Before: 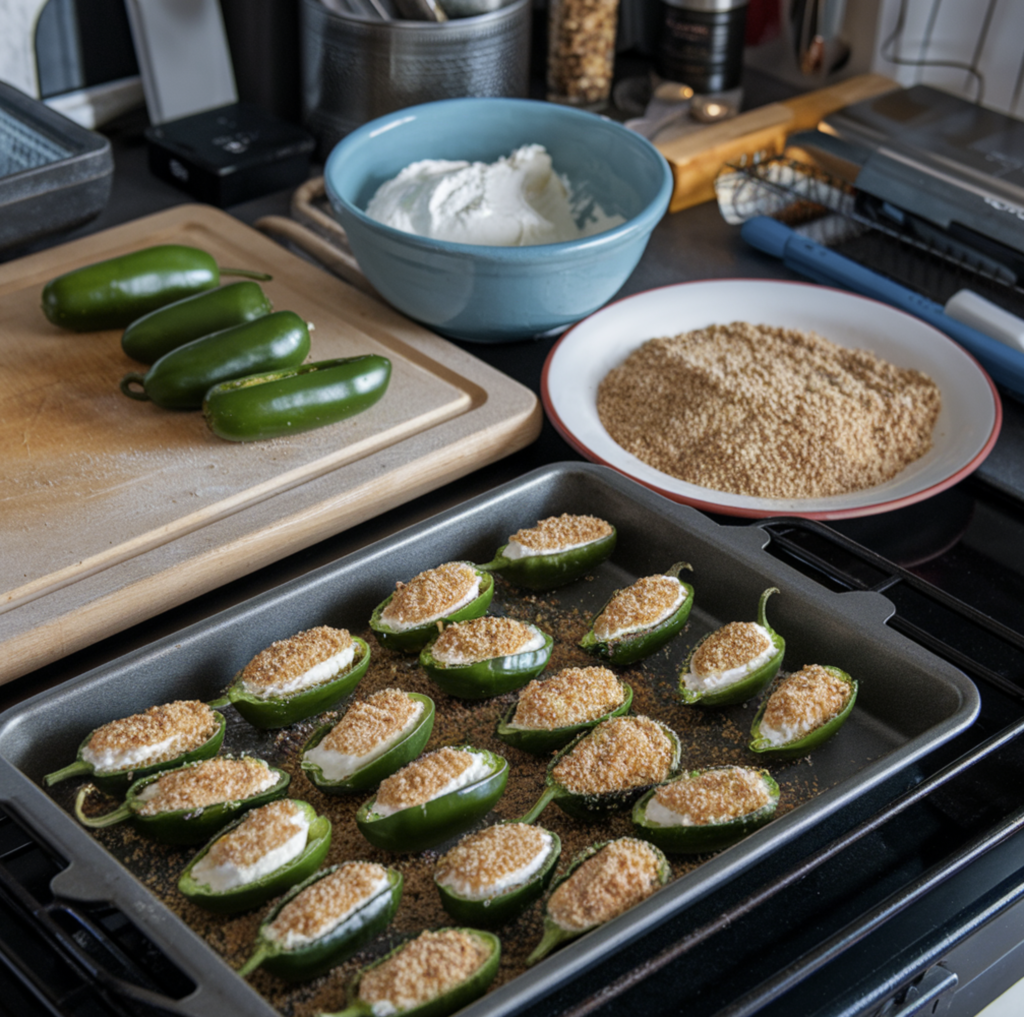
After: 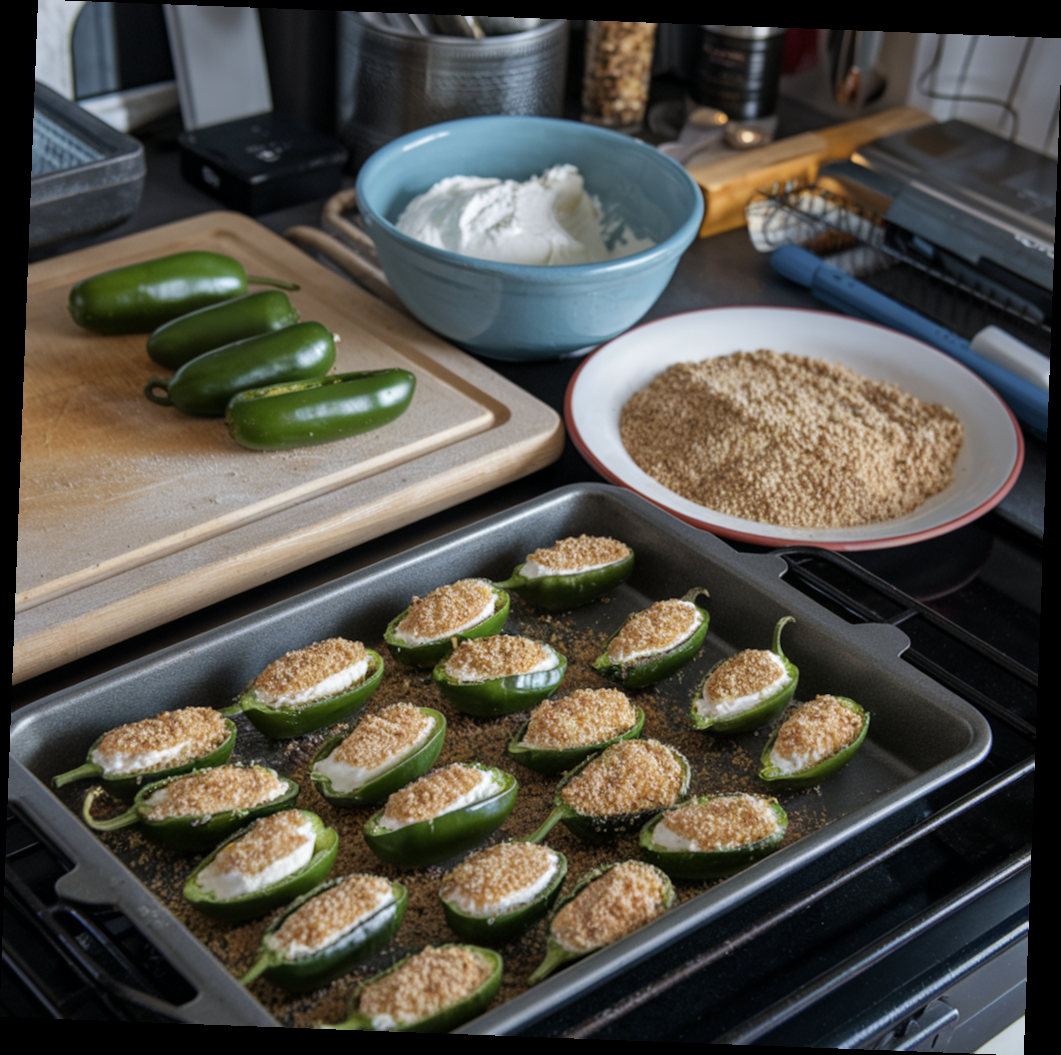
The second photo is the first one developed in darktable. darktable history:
tone equalizer: on, module defaults
rotate and perspective: rotation 2.17°, automatic cropping off
